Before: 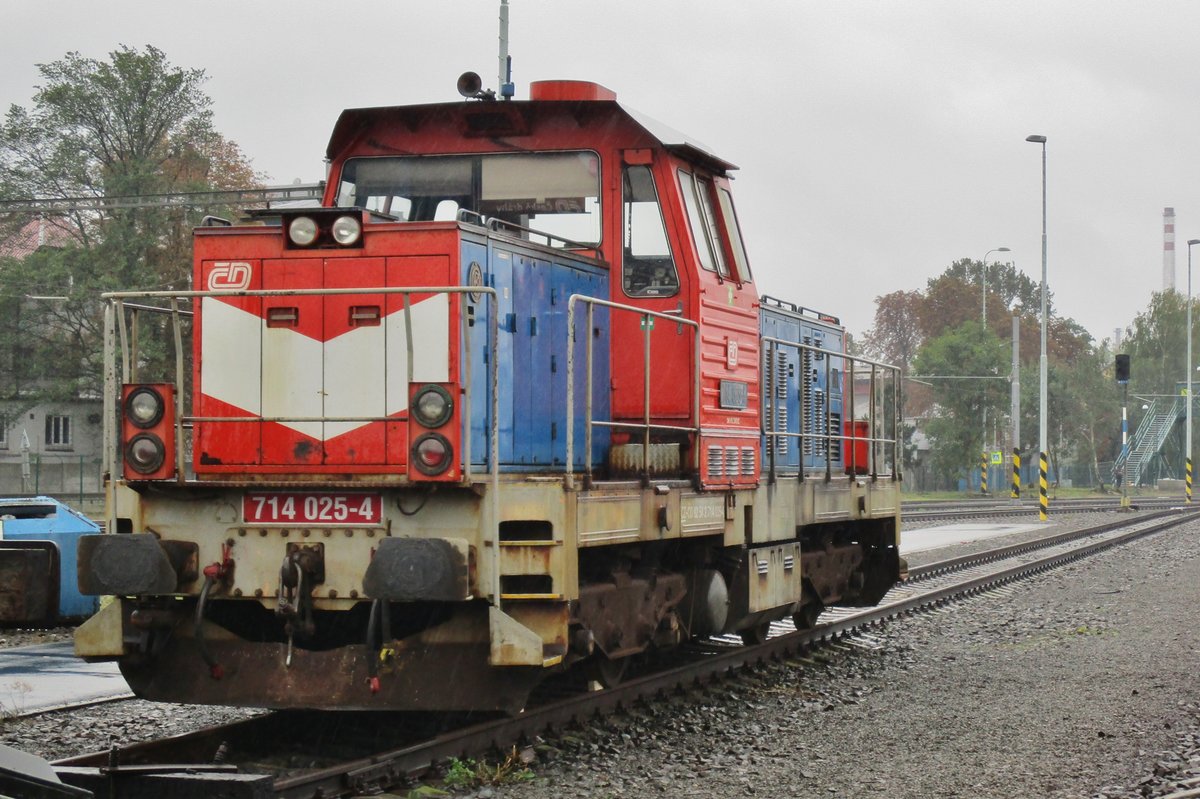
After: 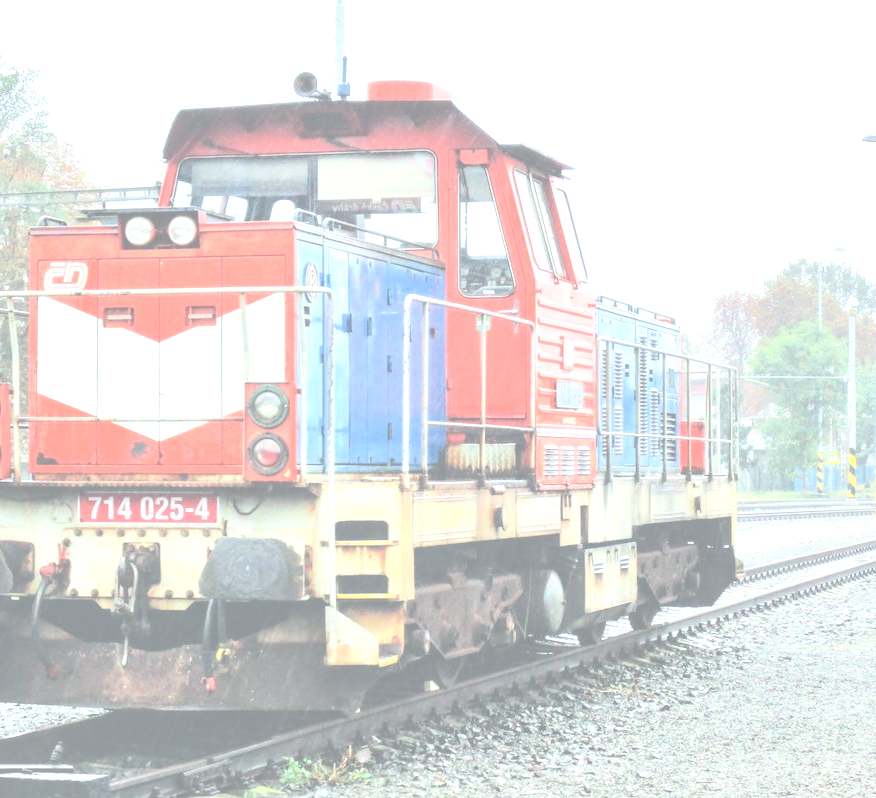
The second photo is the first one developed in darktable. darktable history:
color correction: highlights a* -3.66, highlights b* -6.08, shadows a* 3.12, shadows b* 5.36
color balance rgb: shadows lift › chroma 1.291%, shadows lift › hue 258.98°, perceptual saturation grading › global saturation 25.181%, perceptual brilliance grading › highlights 8.23%, perceptual brilliance grading › mid-tones 2.927%, perceptual brilliance grading › shadows 1.668%
local contrast: highlights 91%, shadows 86%, detail 160%, midtone range 0.2
contrast brightness saturation: contrast 0.251, saturation -0.312
crop: left 13.705%, right 13.253%
tone equalizer: -7 EV 0.162 EV, -6 EV 0.569 EV, -5 EV 1.12 EV, -4 EV 1.32 EV, -3 EV 1.13 EV, -2 EV 0.6 EV, -1 EV 0.159 EV, edges refinement/feathering 500, mask exposure compensation -1.57 EV, preserve details no
velvia: on, module defaults
exposure: black level correction -0.073, exposure 0.501 EV, compensate highlight preservation false
